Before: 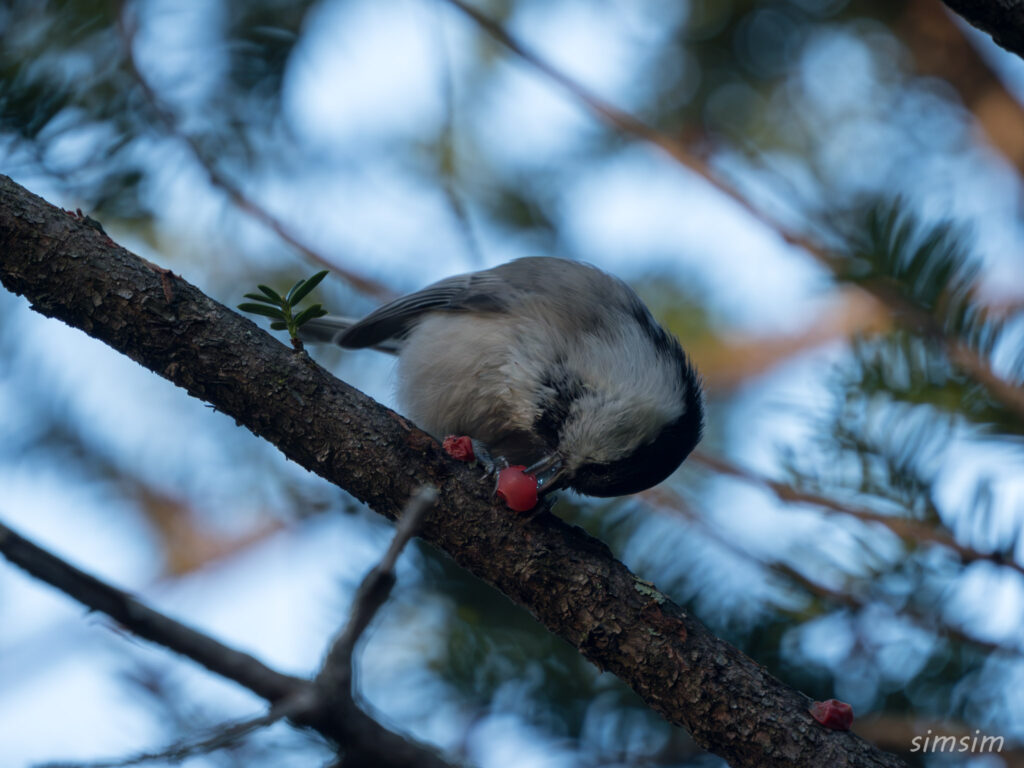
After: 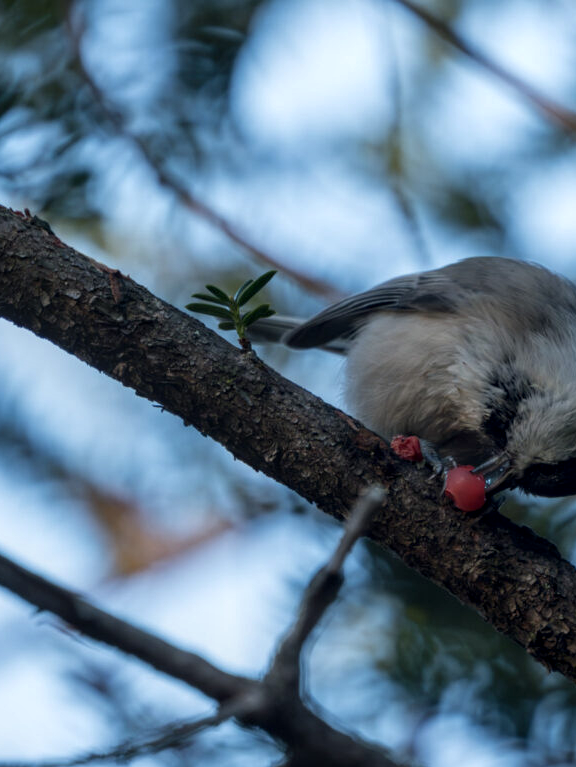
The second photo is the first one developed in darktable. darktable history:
crop: left 5.114%, right 38.589%
local contrast: on, module defaults
